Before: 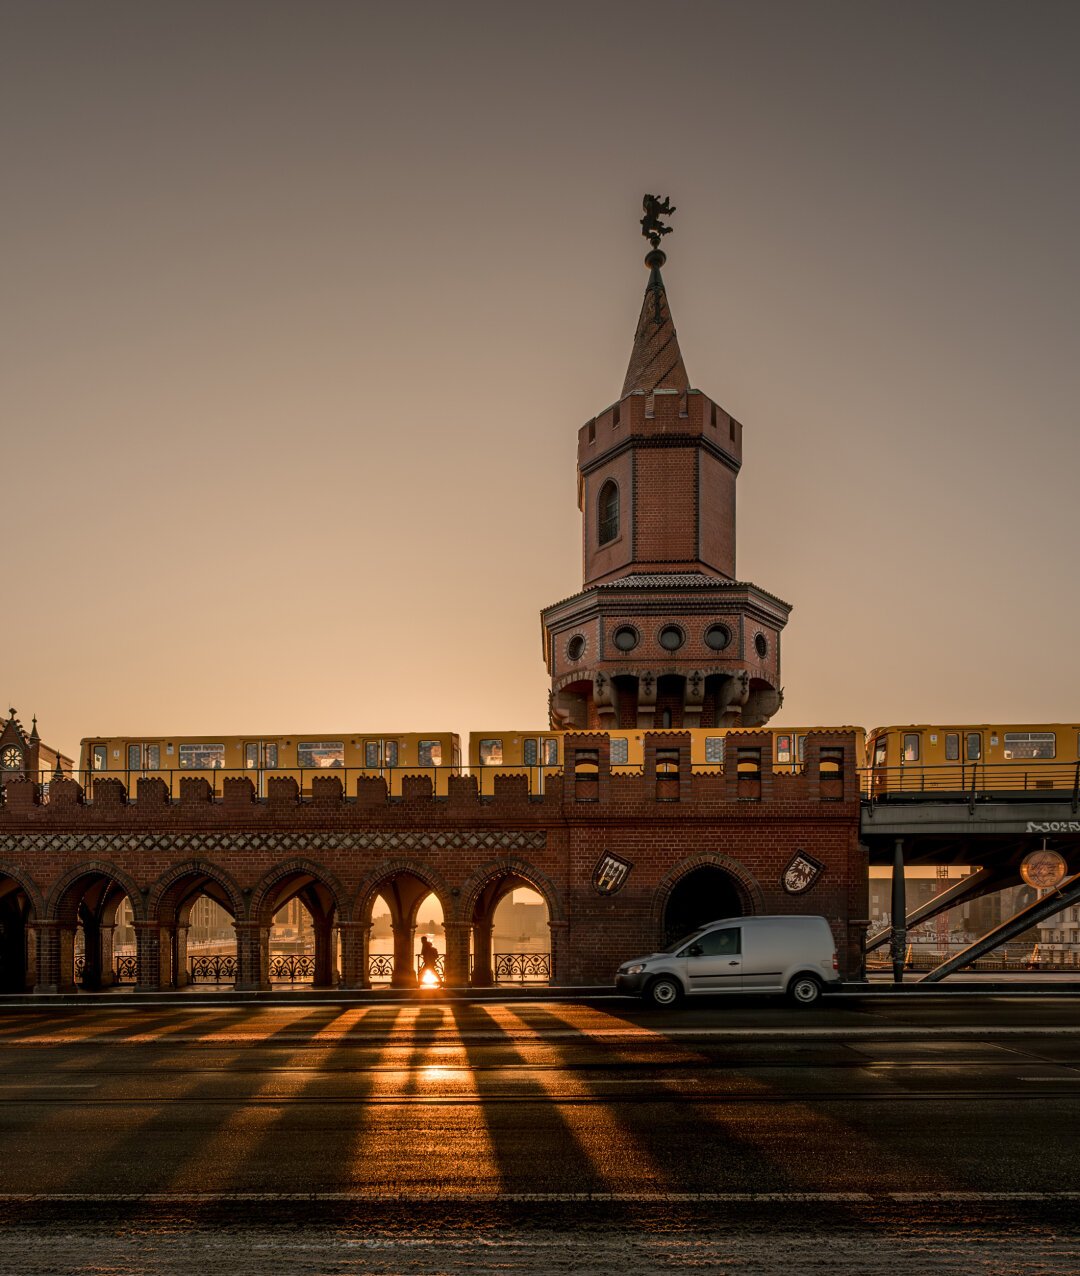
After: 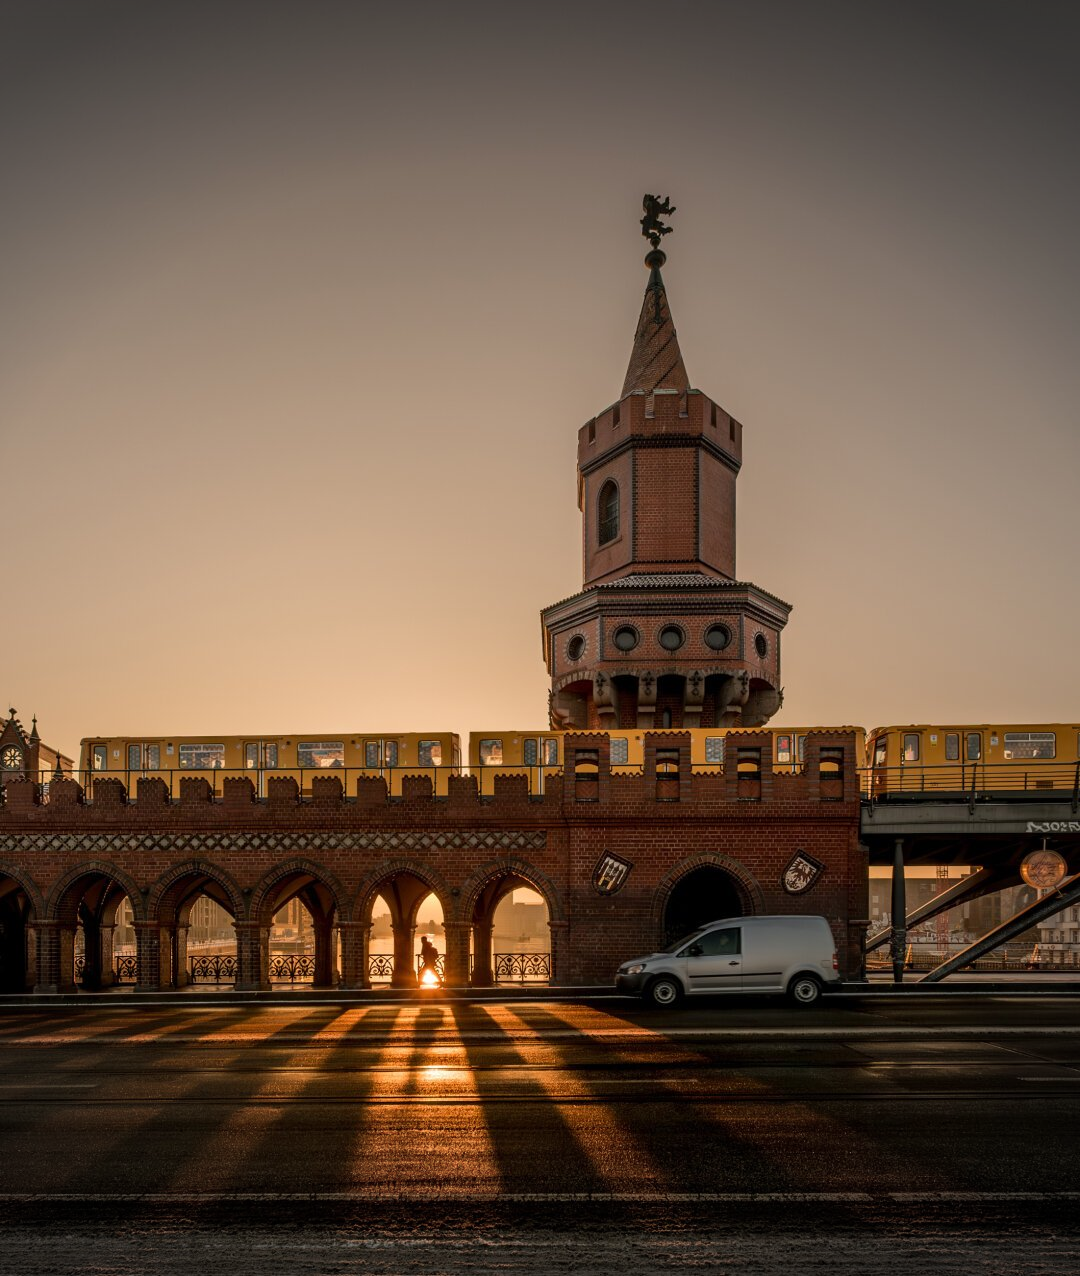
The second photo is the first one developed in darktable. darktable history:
vignetting: fall-off start 89.21%, fall-off radius 43.31%, brightness -0.475, center (-0.011, 0), width/height ratio 1.156
